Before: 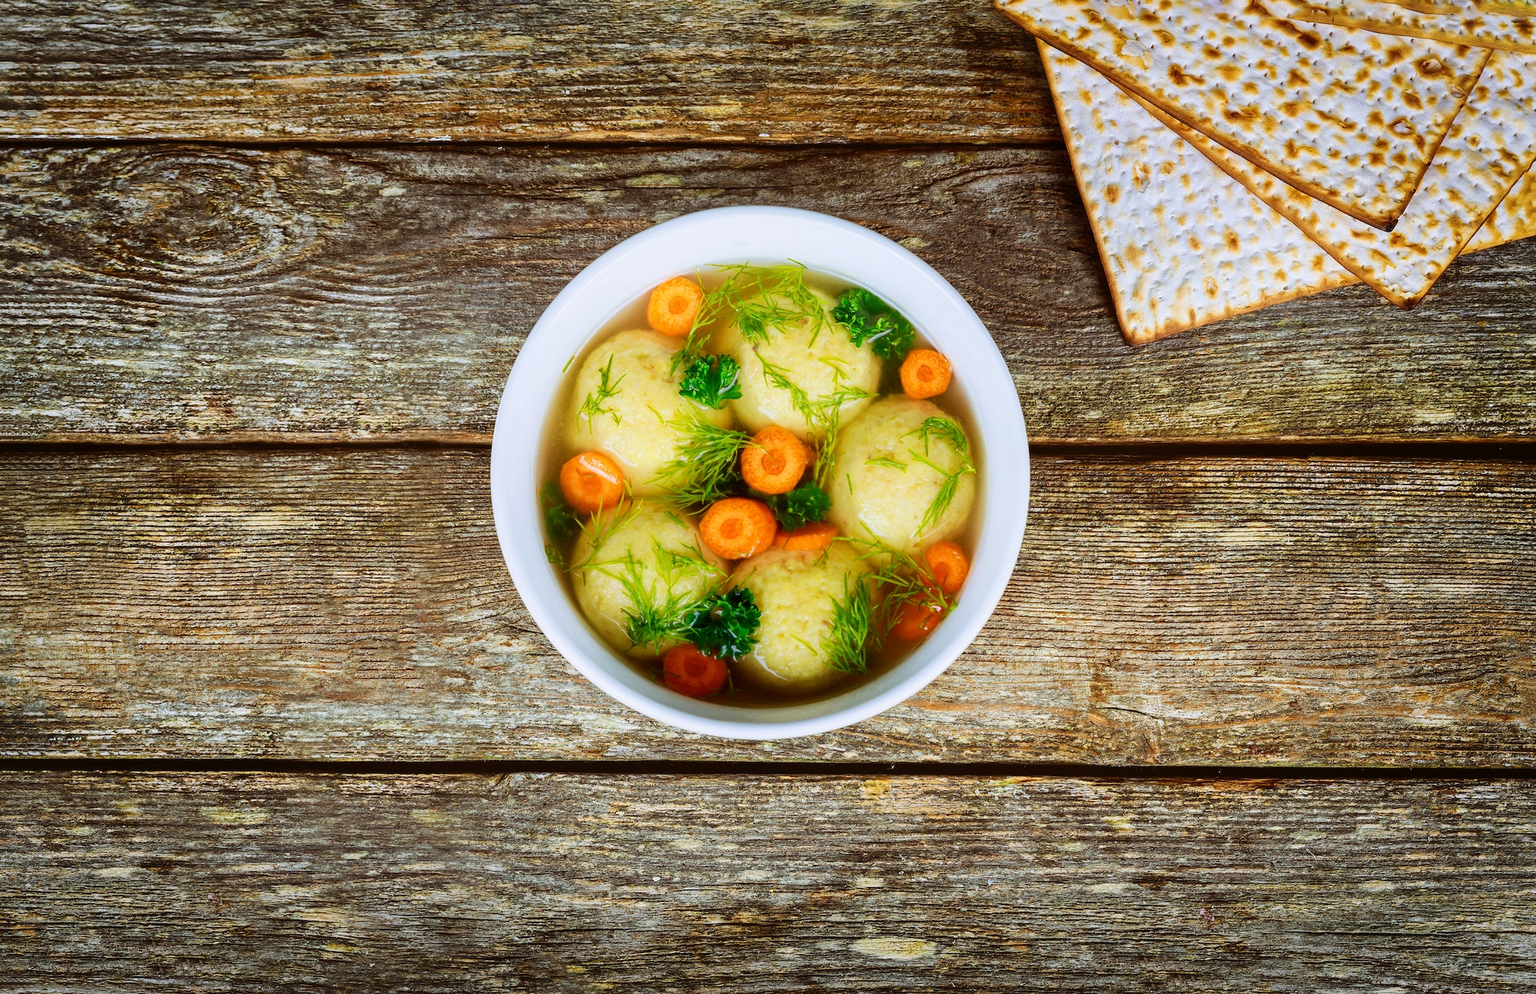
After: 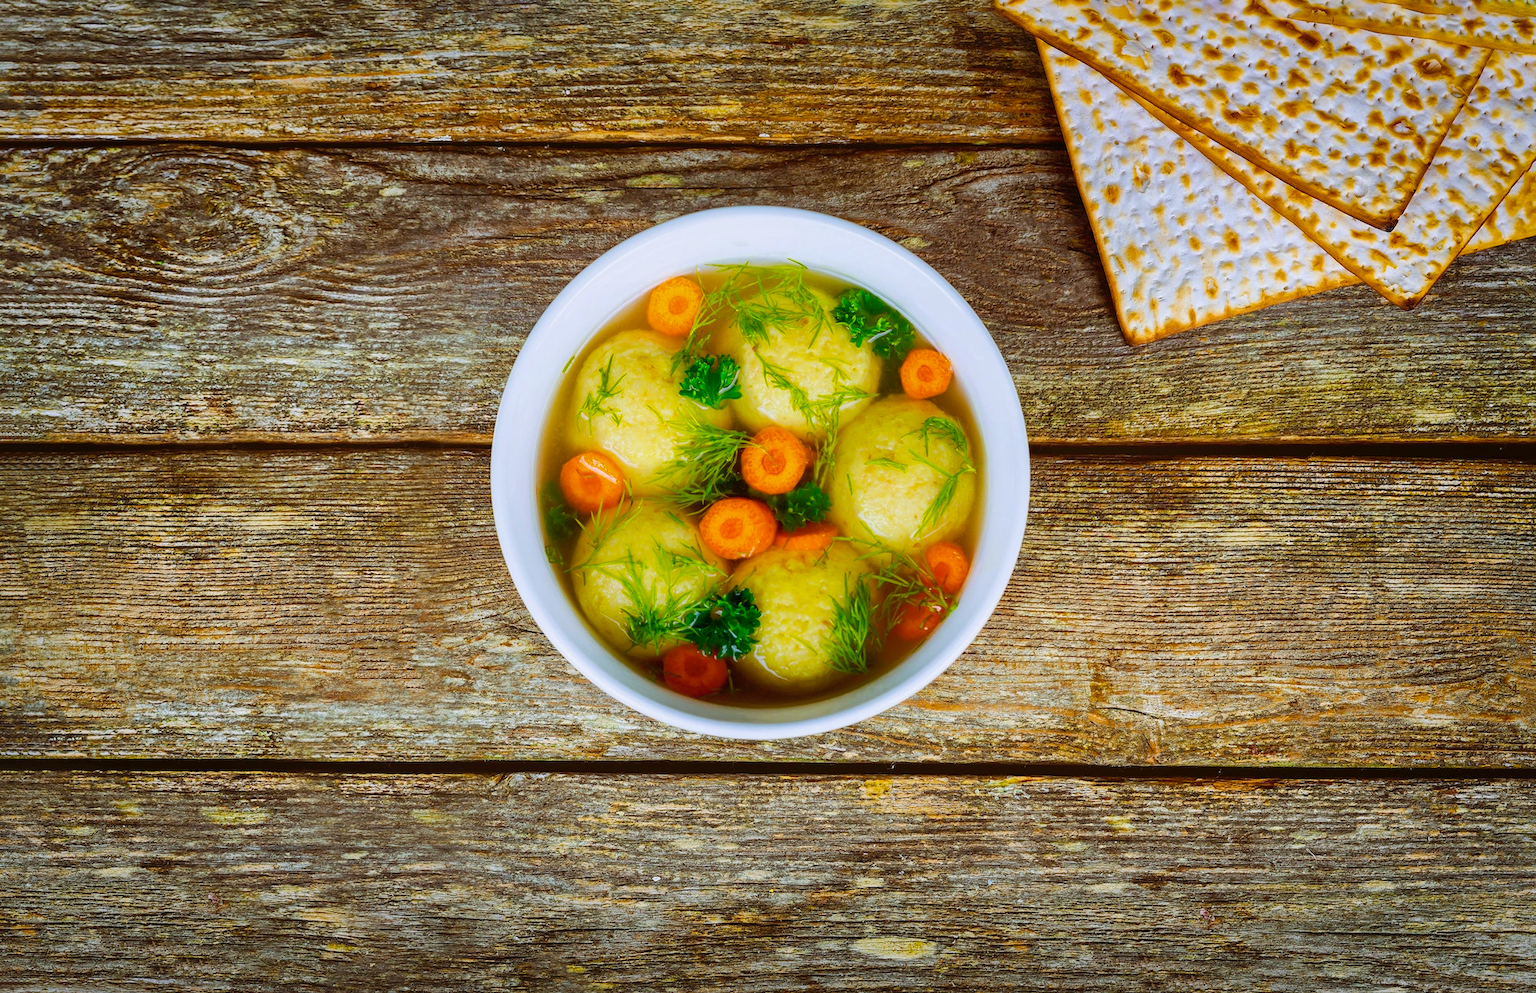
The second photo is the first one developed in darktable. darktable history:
shadows and highlights: on, module defaults
color balance rgb: perceptual saturation grading › global saturation 20%, global vibrance 20%
